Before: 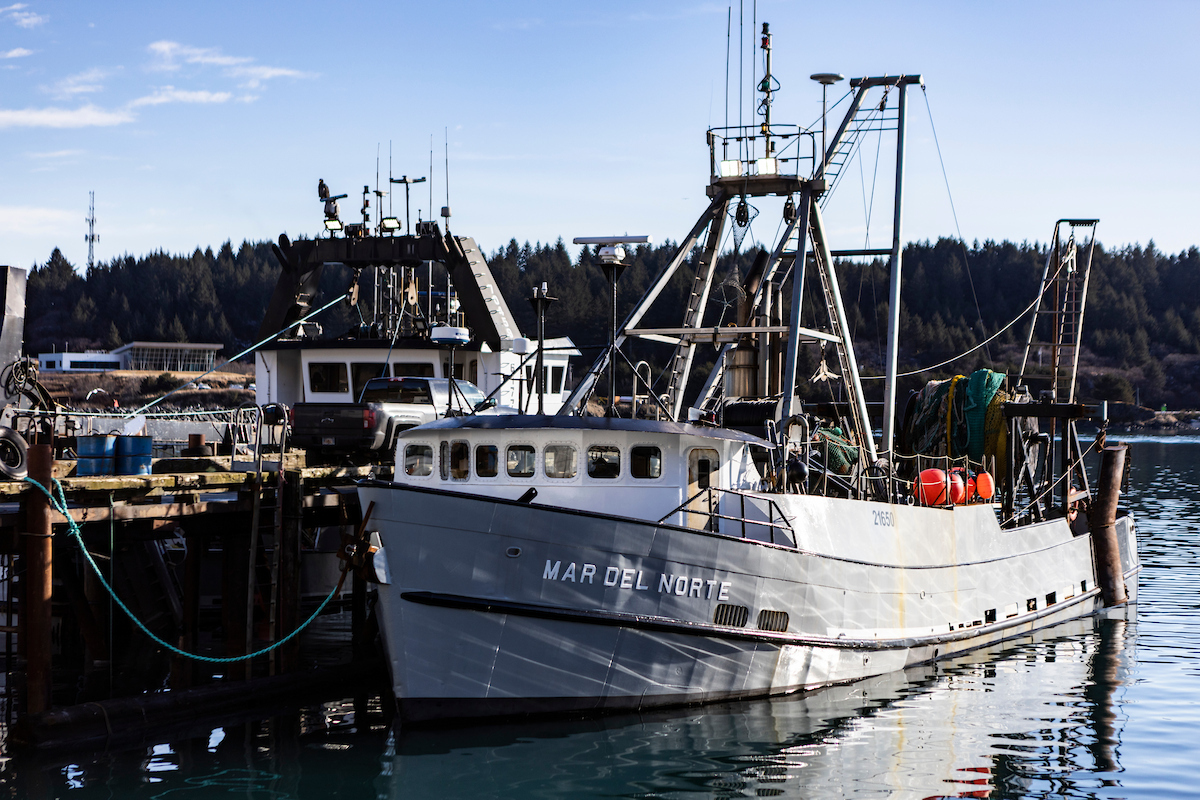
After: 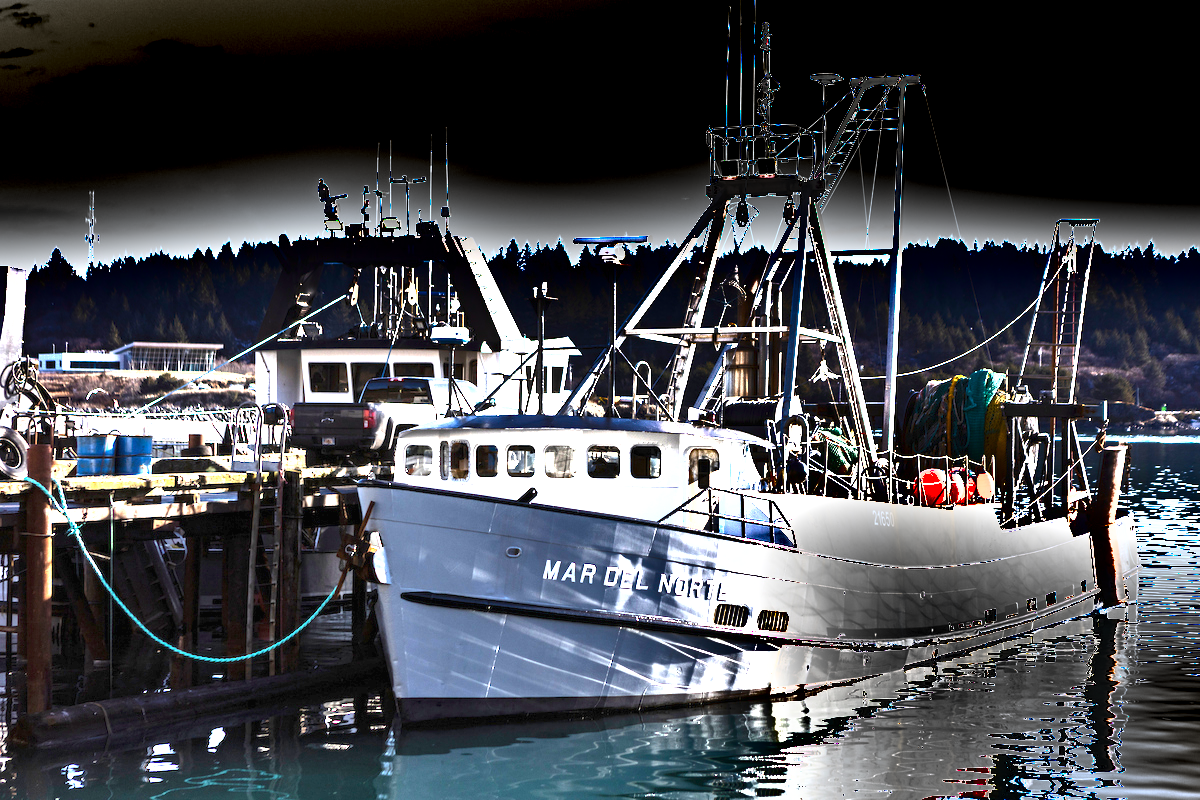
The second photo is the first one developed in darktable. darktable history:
exposure: black level correction 0, exposure 2.418 EV, compensate exposure bias true, compensate highlight preservation false
shadows and highlights: radius 108.97, shadows 41.24, highlights -71.71, low approximation 0.01, soften with gaussian
